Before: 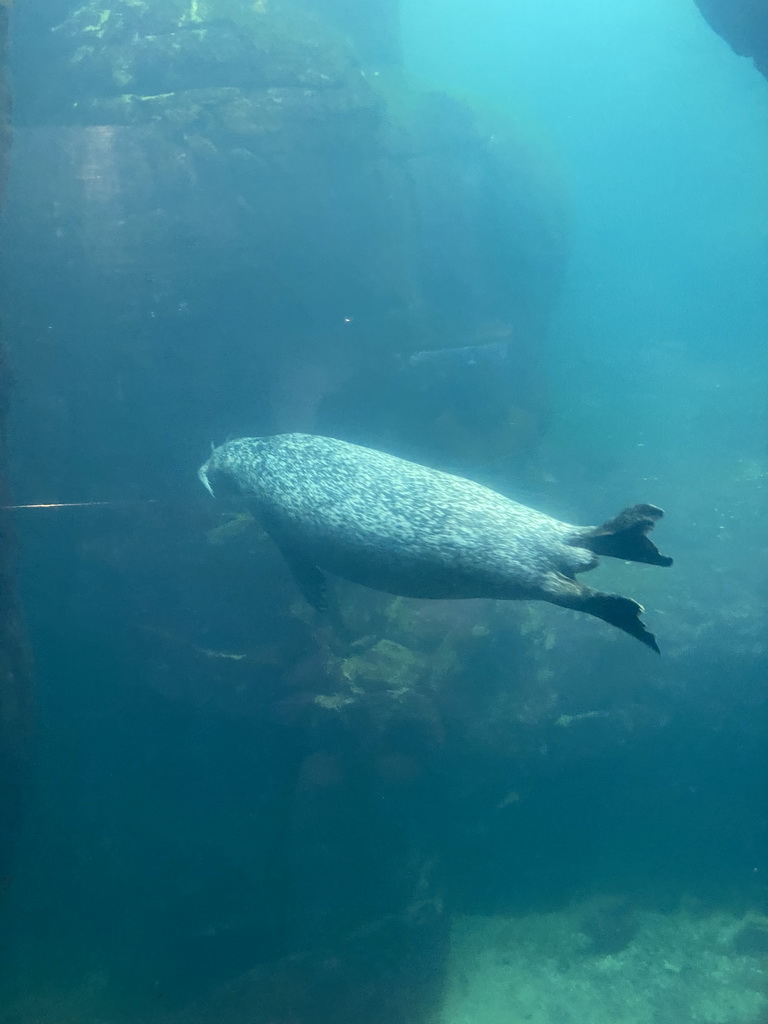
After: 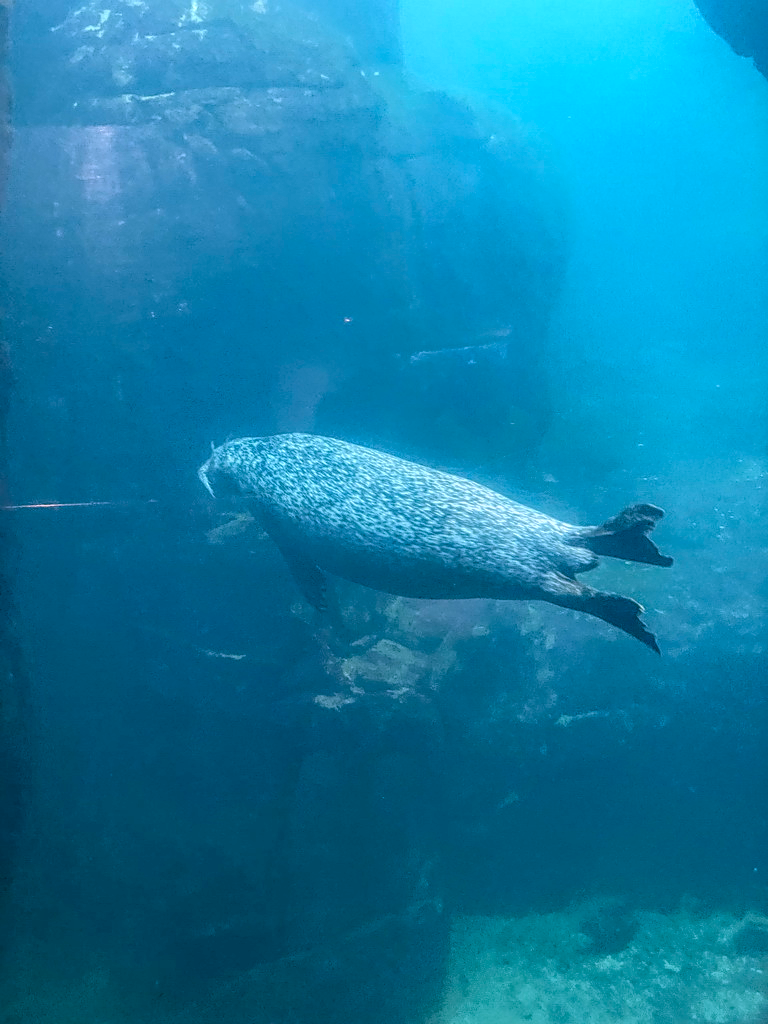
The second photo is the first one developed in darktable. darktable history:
local contrast: highlights 20%, shadows 29%, detail 200%, midtone range 0.2
color correction: highlights a* 15.22, highlights b* -24.28
sharpen: on, module defaults
